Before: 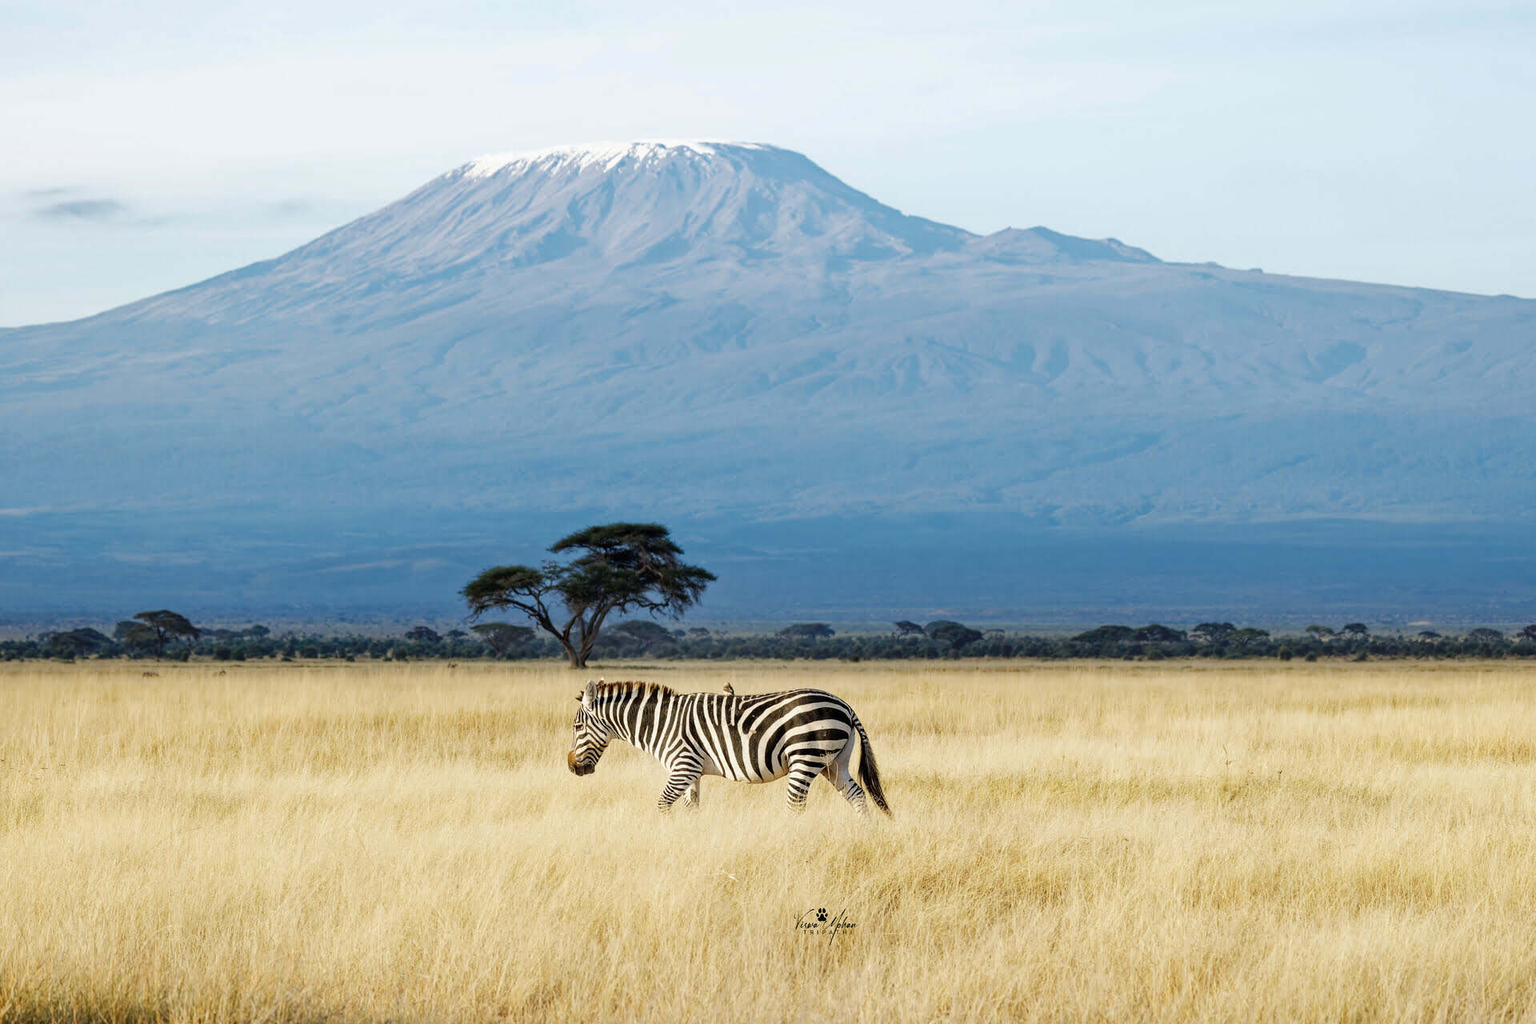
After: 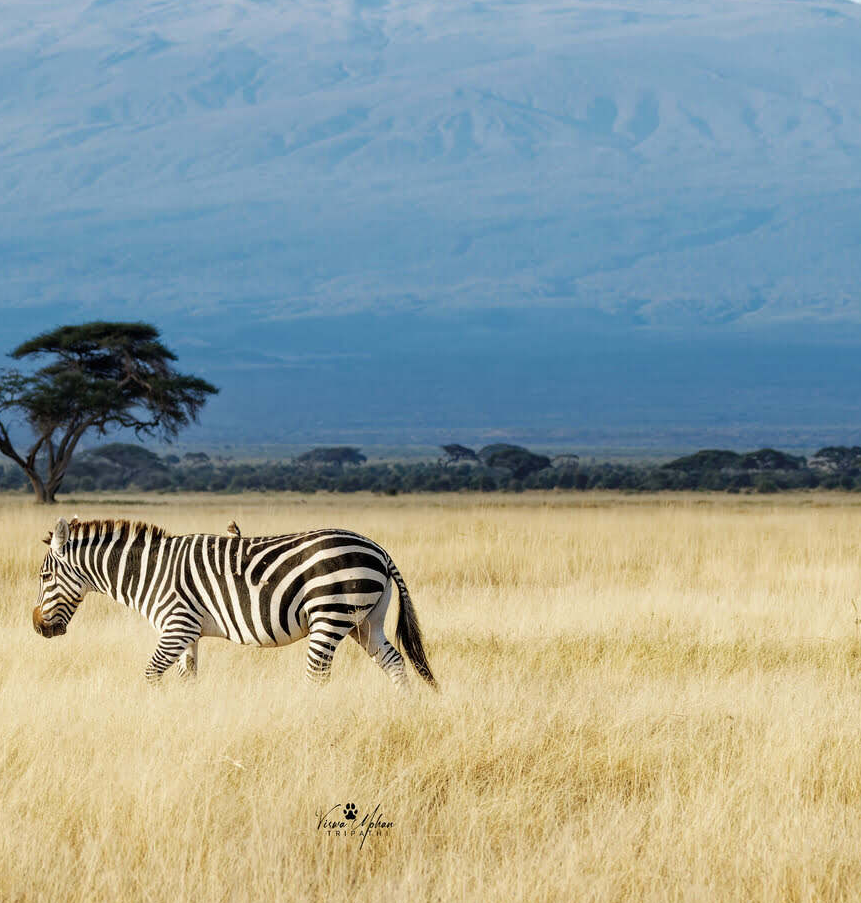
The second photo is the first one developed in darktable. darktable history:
crop: left 35.263%, top 26.009%, right 19.886%, bottom 3.387%
